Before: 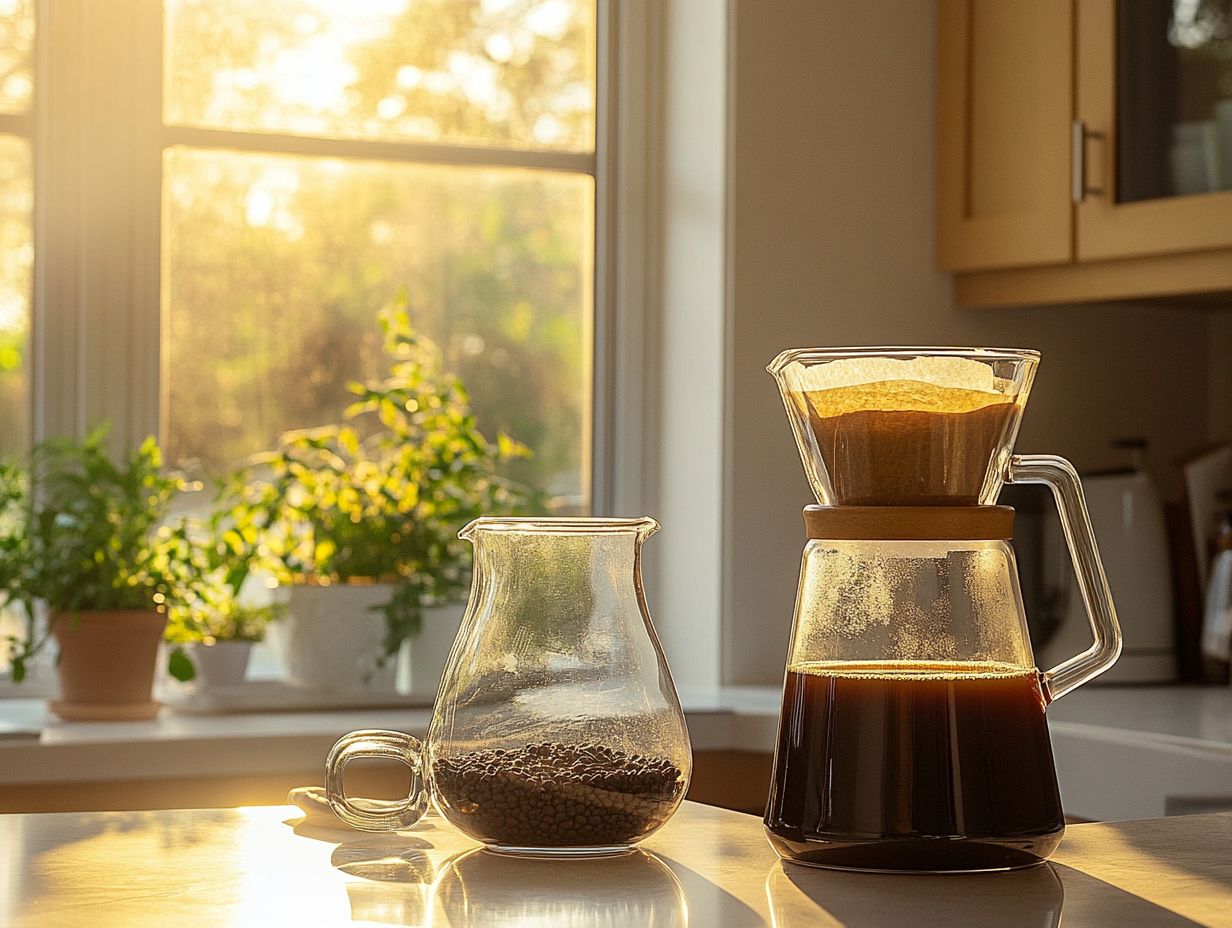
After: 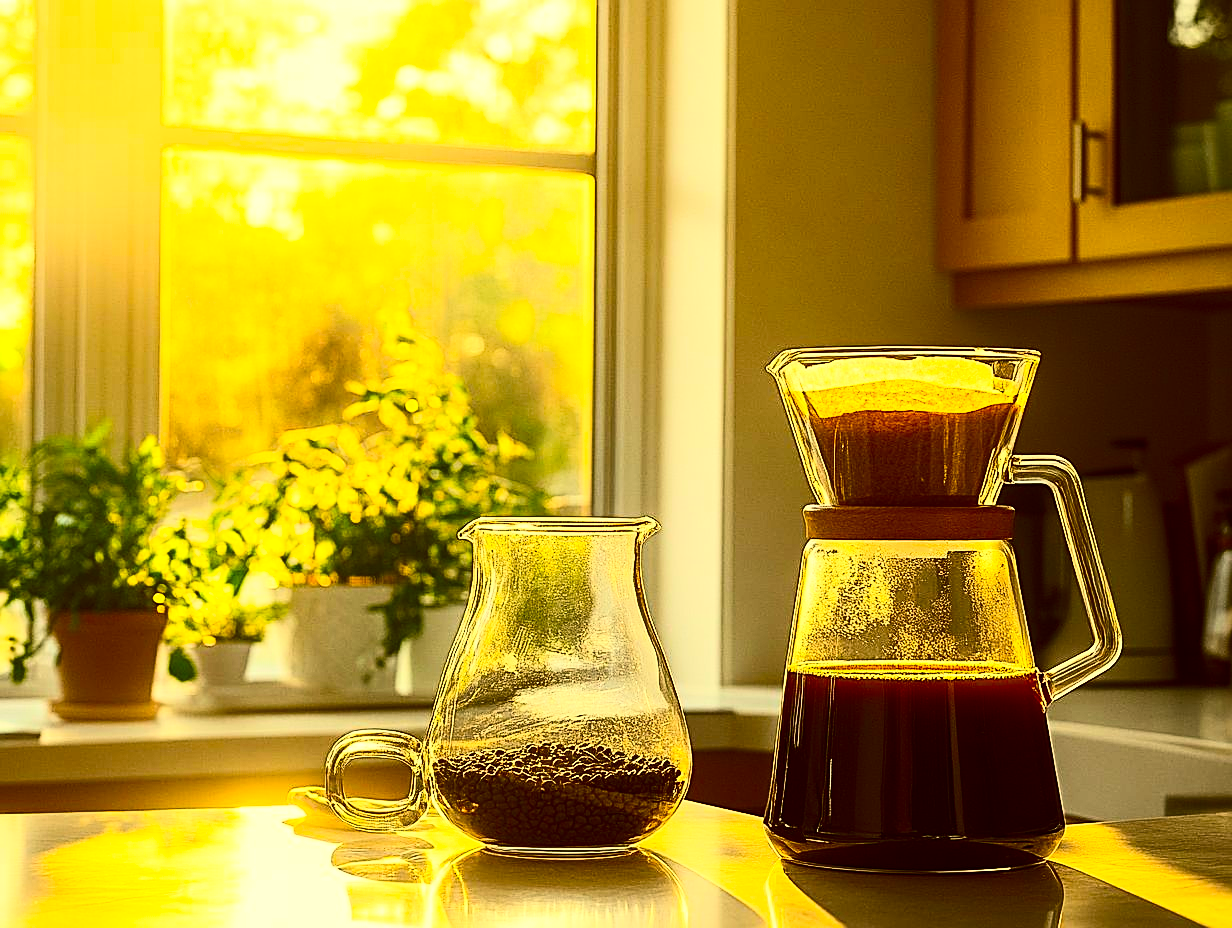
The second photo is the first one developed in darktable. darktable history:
sharpen: on, module defaults
color correction: highlights a* 0.162, highlights b* 29.53, shadows a* -0.162, shadows b* 21.09
color balance: lift [1, 1.001, 0.999, 1.001], gamma [1, 1.004, 1.007, 0.993], gain [1, 0.991, 0.987, 1.013], contrast 7.5%, contrast fulcrum 10%, output saturation 115%
contrast brightness saturation: contrast 0.4, brightness 0.1, saturation 0.21
